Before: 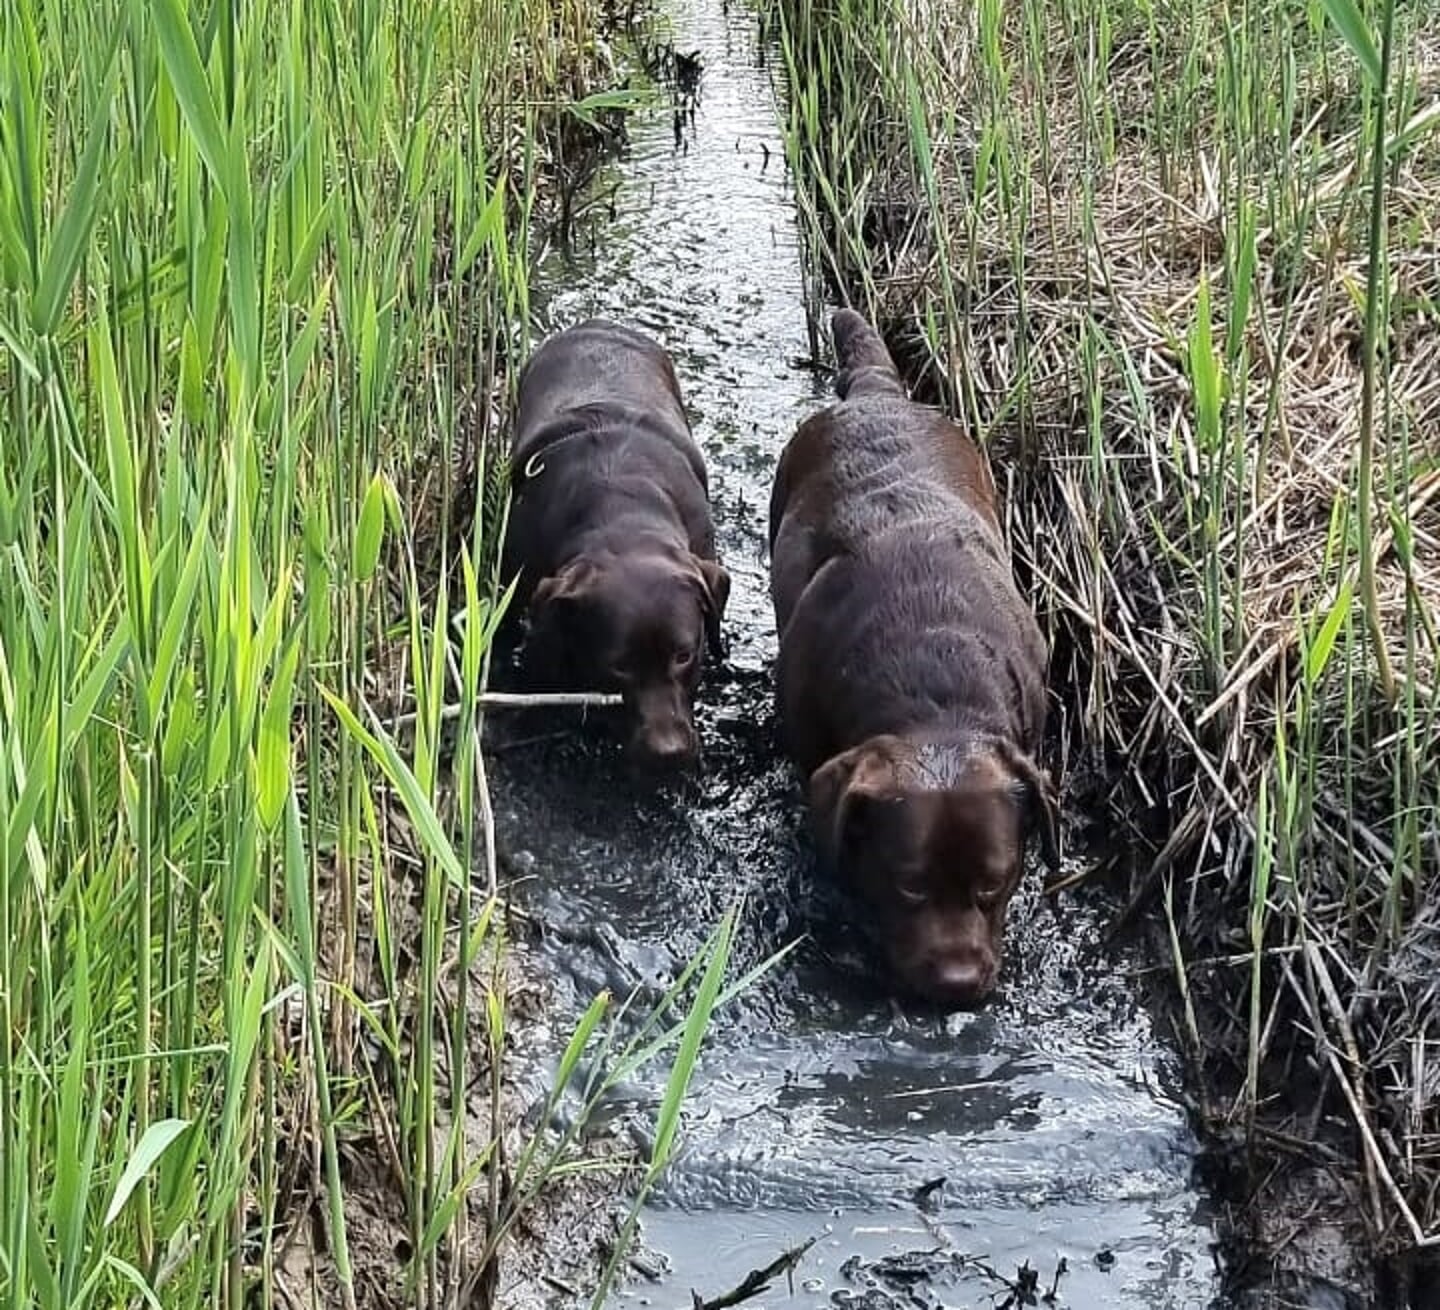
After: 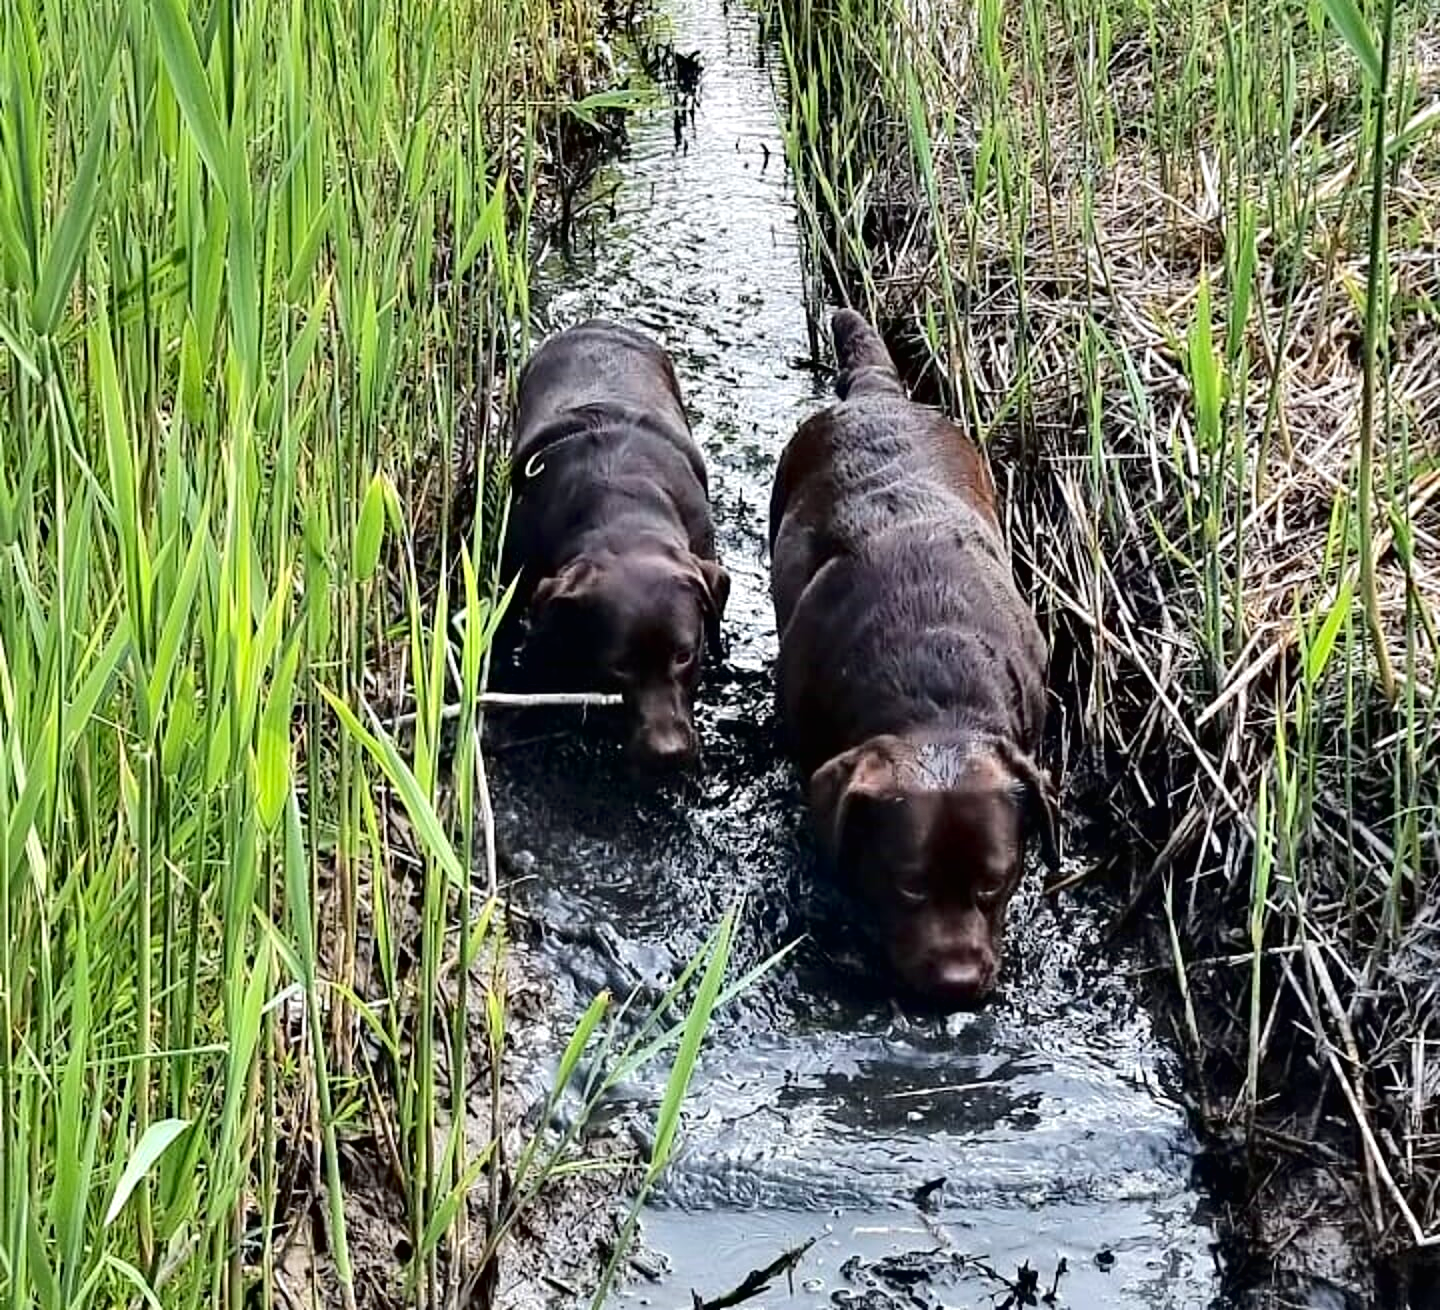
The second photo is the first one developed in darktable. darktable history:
contrast equalizer: y [[0.6 ×6], [0.55 ×6], [0 ×6], [0 ×6], [0 ×6]], mix 0.585
tone curve: curves: ch0 [(0, 0.008) (0.046, 0.032) (0.151, 0.108) (0.367, 0.379) (0.496, 0.526) (0.771, 0.786) (0.857, 0.85) (1, 0.965)]; ch1 [(0, 0) (0.248, 0.252) (0.388, 0.383) (0.482, 0.478) (0.499, 0.499) (0.518, 0.518) (0.544, 0.552) (0.585, 0.617) (0.683, 0.735) (0.823, 0.894) (1, 1)]; ch2 [(0, 0) (0.302, 0.284) (0.427, 0.417) (0.473, 0.47) (0.503, 0.503) (0.523, 0.518) (0.55, 0.563) (0.624, 0.643) (0.753, 0.764) (1, 1)], color space Lab, independent channels, preserve colors none
